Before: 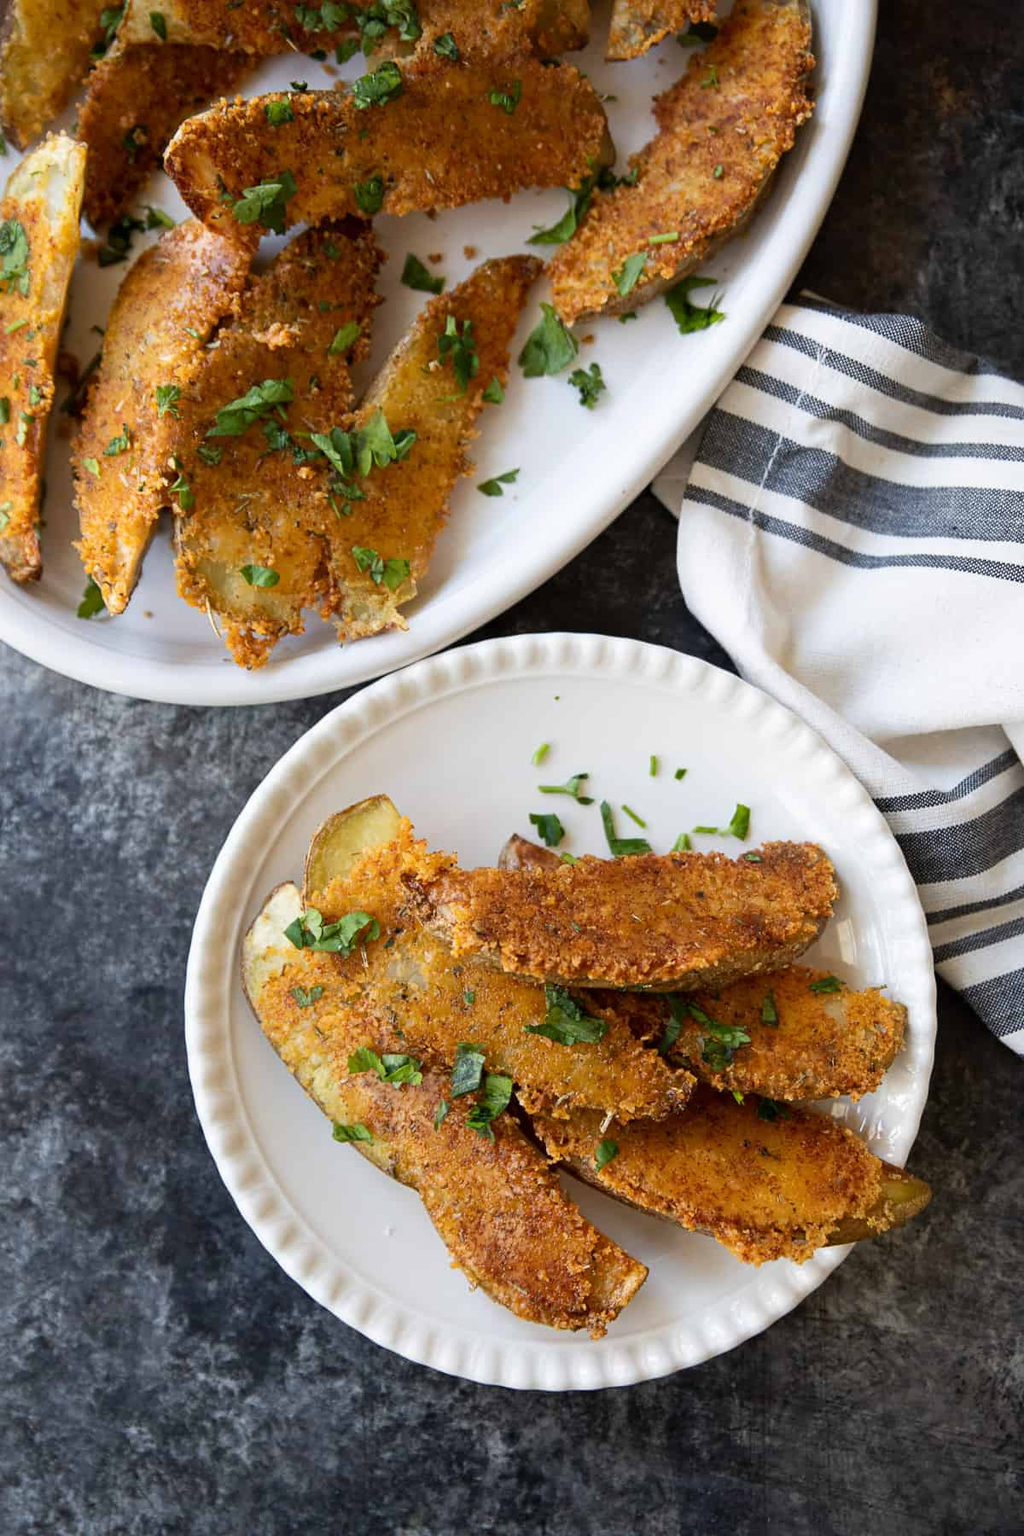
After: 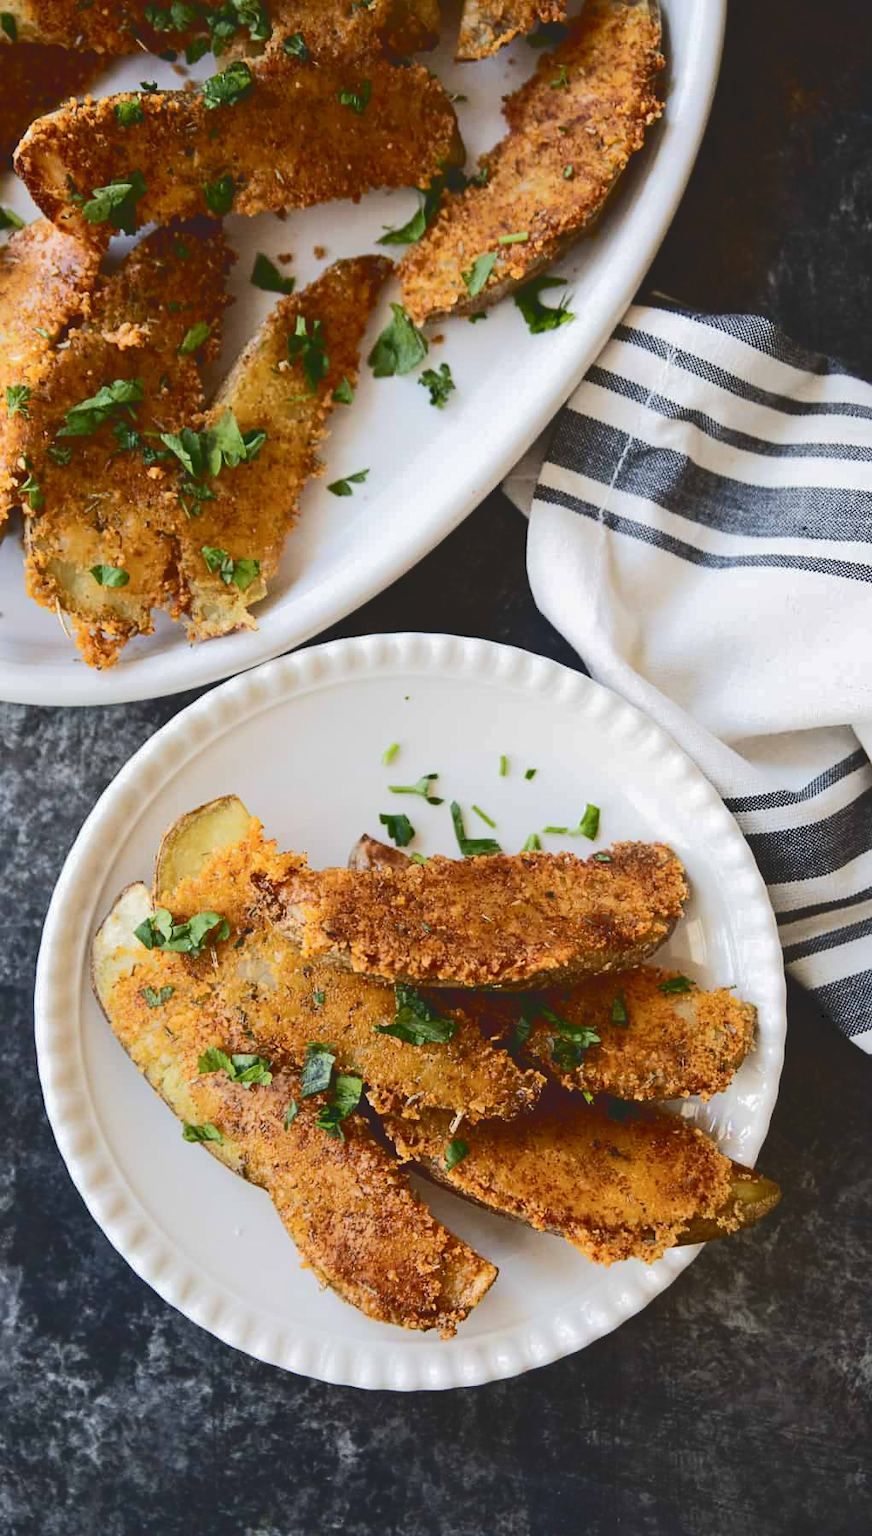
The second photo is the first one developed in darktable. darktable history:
crop and rotate: left 14.668%
tone curve: curves: ch0 [(0, 0) (0.003, 0.132) (0.011, 0.136) (0.025, 0.14) (0.044, 0.147) (0.069, 0.149) (0.1, 0.156) (0.136, 0.163) (0.177, 0.177) (0.224, 0.2) (0.277, 0.251) (0.335, 0.311) (0.399, 0.387) (0.468, 0.487) (0.543, 0.585) (0.623, 0.675) (0.709, 0.742) (0.801, 0.81) (0.898, 0.867) (1, 1)], color space Lab, independent channels, preserve colors none
